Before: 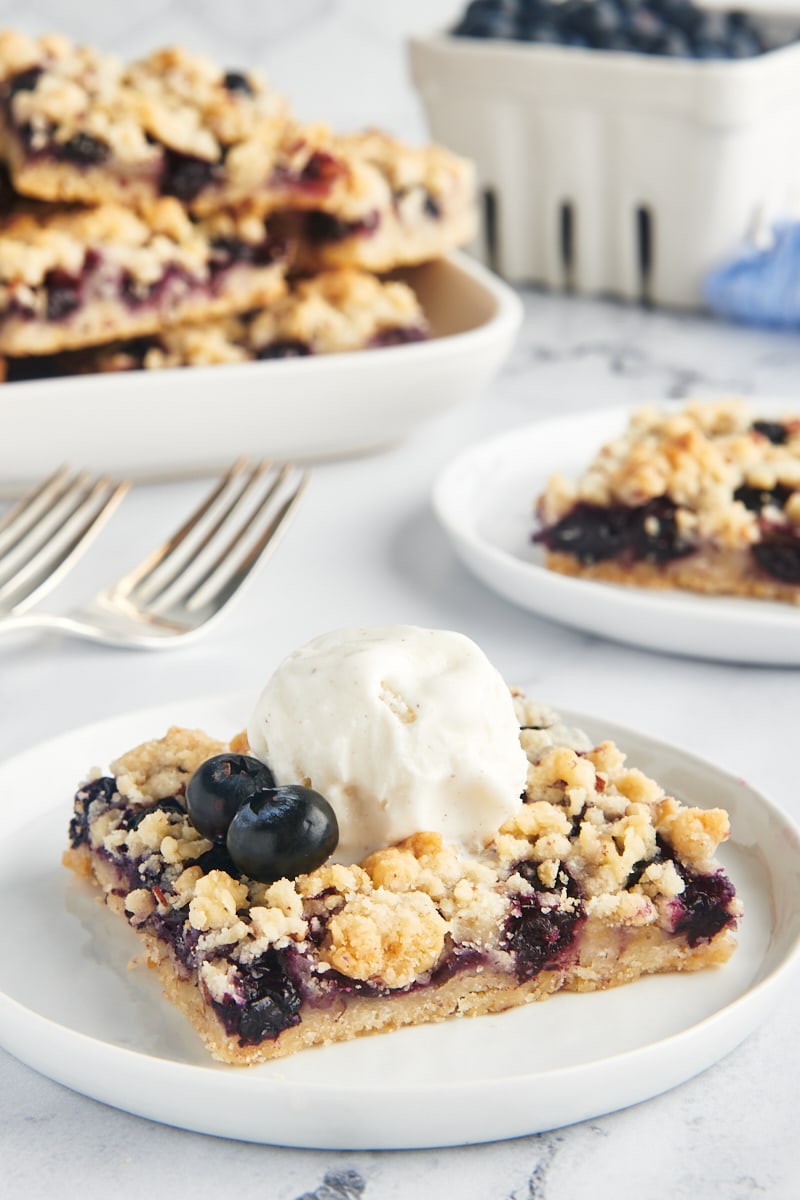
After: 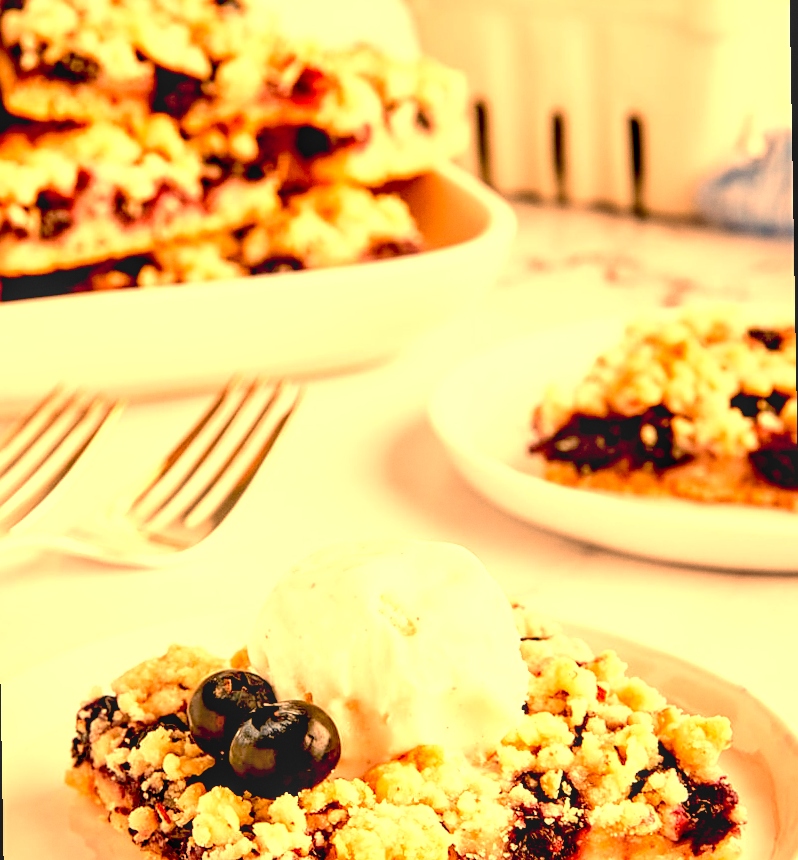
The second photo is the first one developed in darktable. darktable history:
rotate and perspective: rotation -1°, crop left 0.011, crop right 0.989, crop top 0.025, crop bottom 0.975
grain: coarseness 14.57 ISO, strength 8.8%
crop: left 0.387%, top 5.469%, bottom 19.809%
white balance: red 1.467, blue 0.684
sharpen: amount 0.2
base curve: exposure shift 0, preserve colors none
exposure: black level correction 0.04, exposure 0.5 EV, compensate highlight preservation false
local contrast: on, module defaults
